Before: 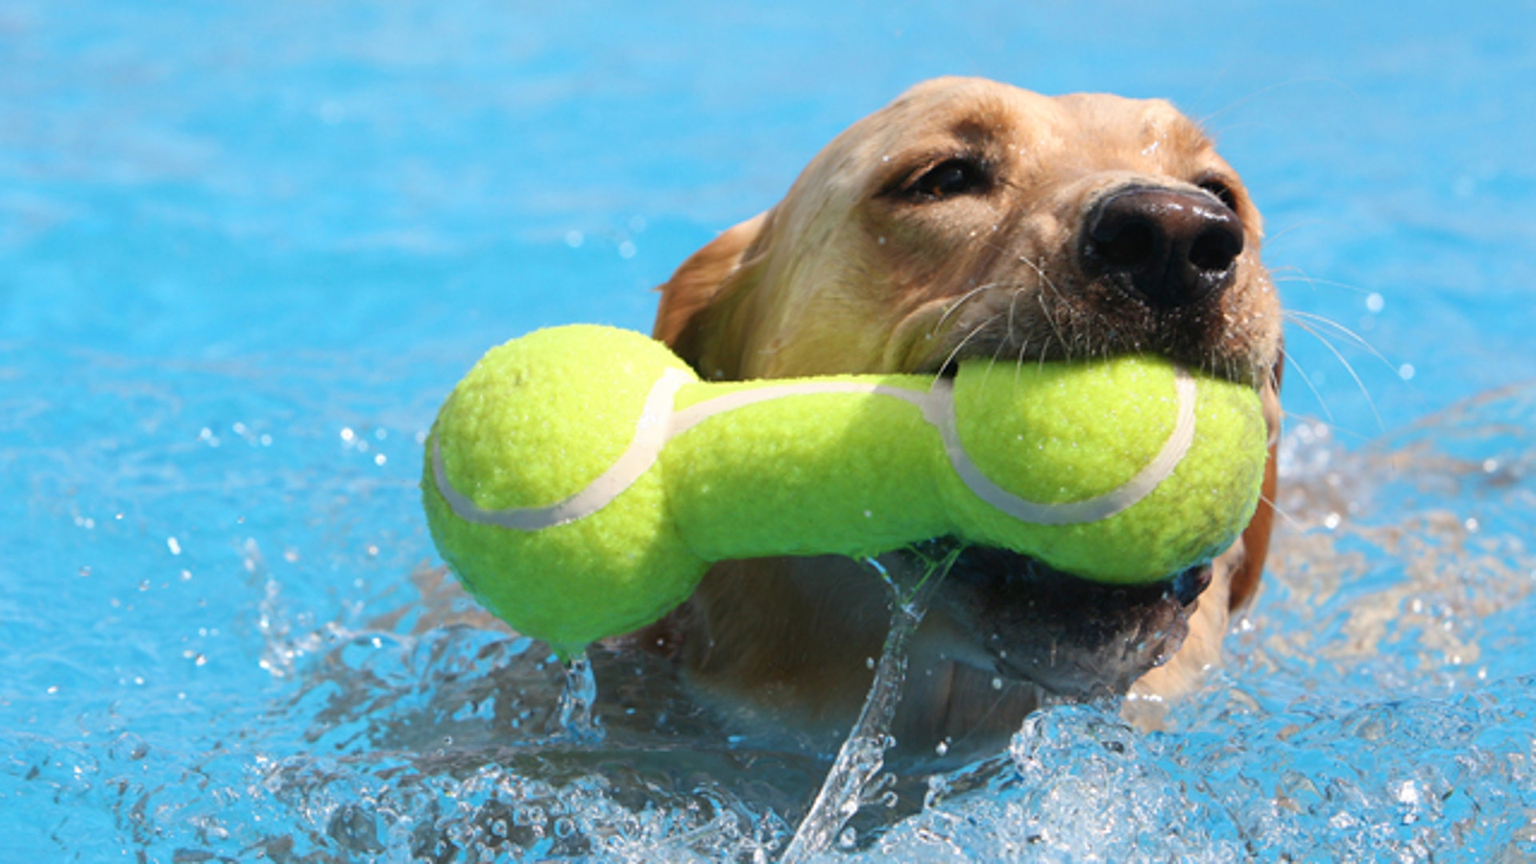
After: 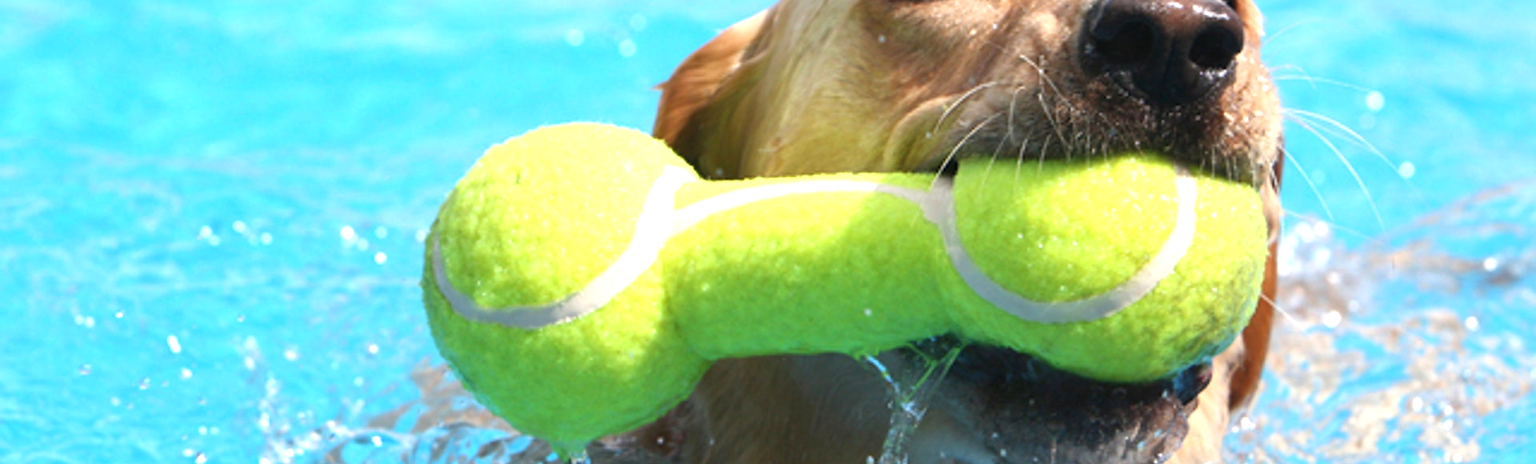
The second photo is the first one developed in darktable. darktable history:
crop and rotate: top 23.432%, bottom 22.78%
exposure: black level correction 0, exposure 0.703 EV, compensate highlight preservation false
shadows and highlights: shadows 36.59, highlights -26.83, soften with gaussian
